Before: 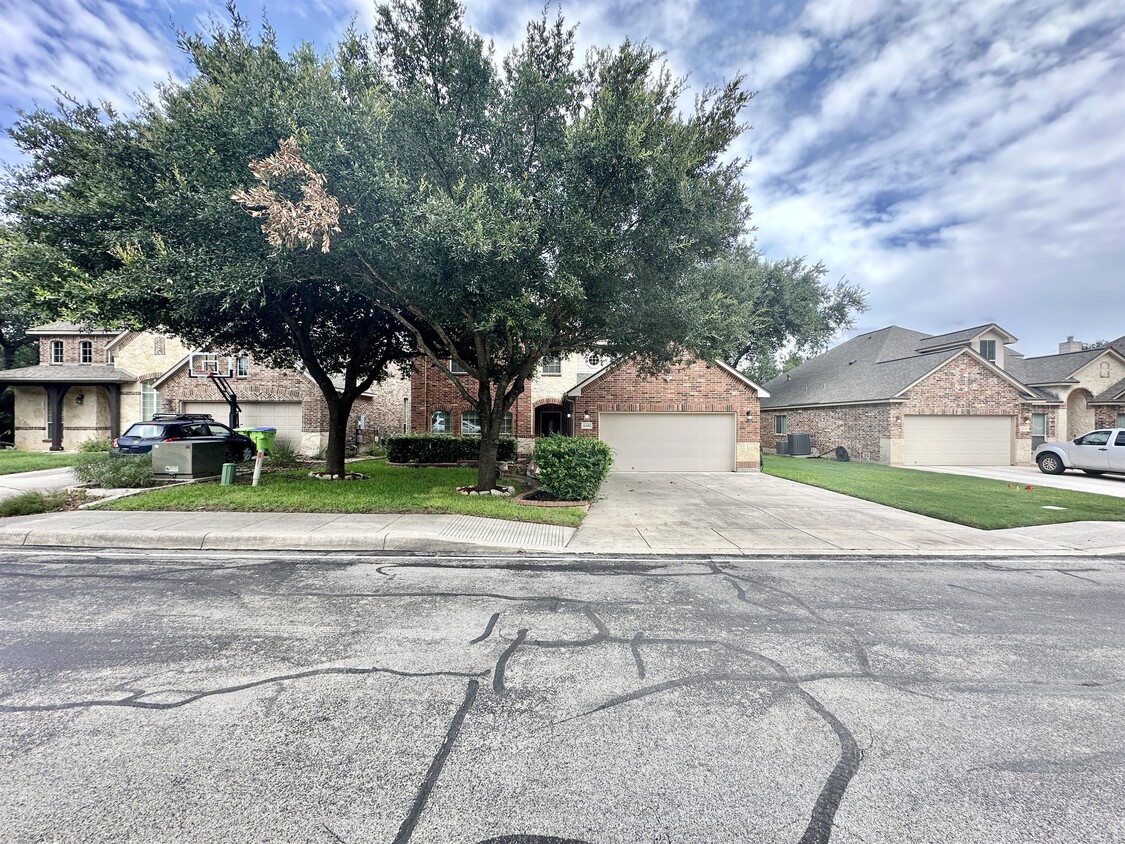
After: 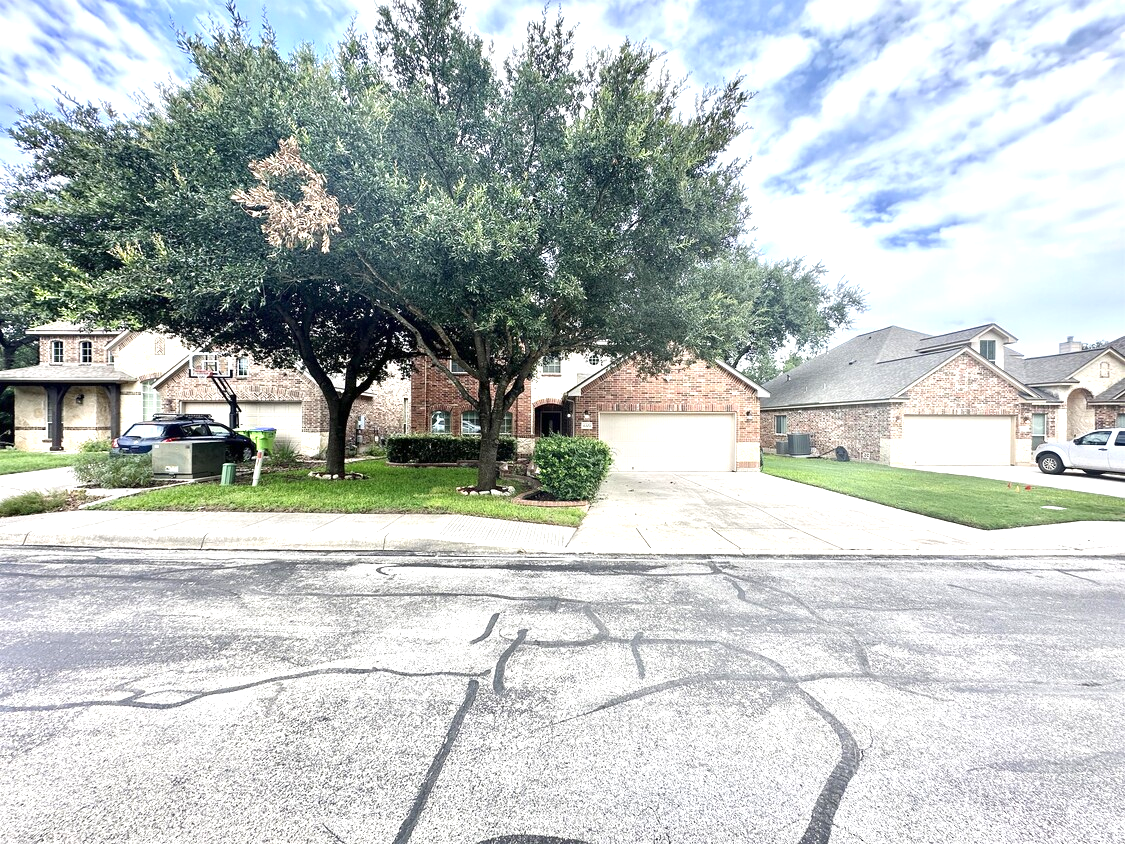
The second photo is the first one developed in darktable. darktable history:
exposure: exposure 0.807 EV, compensate highlight preservation false
